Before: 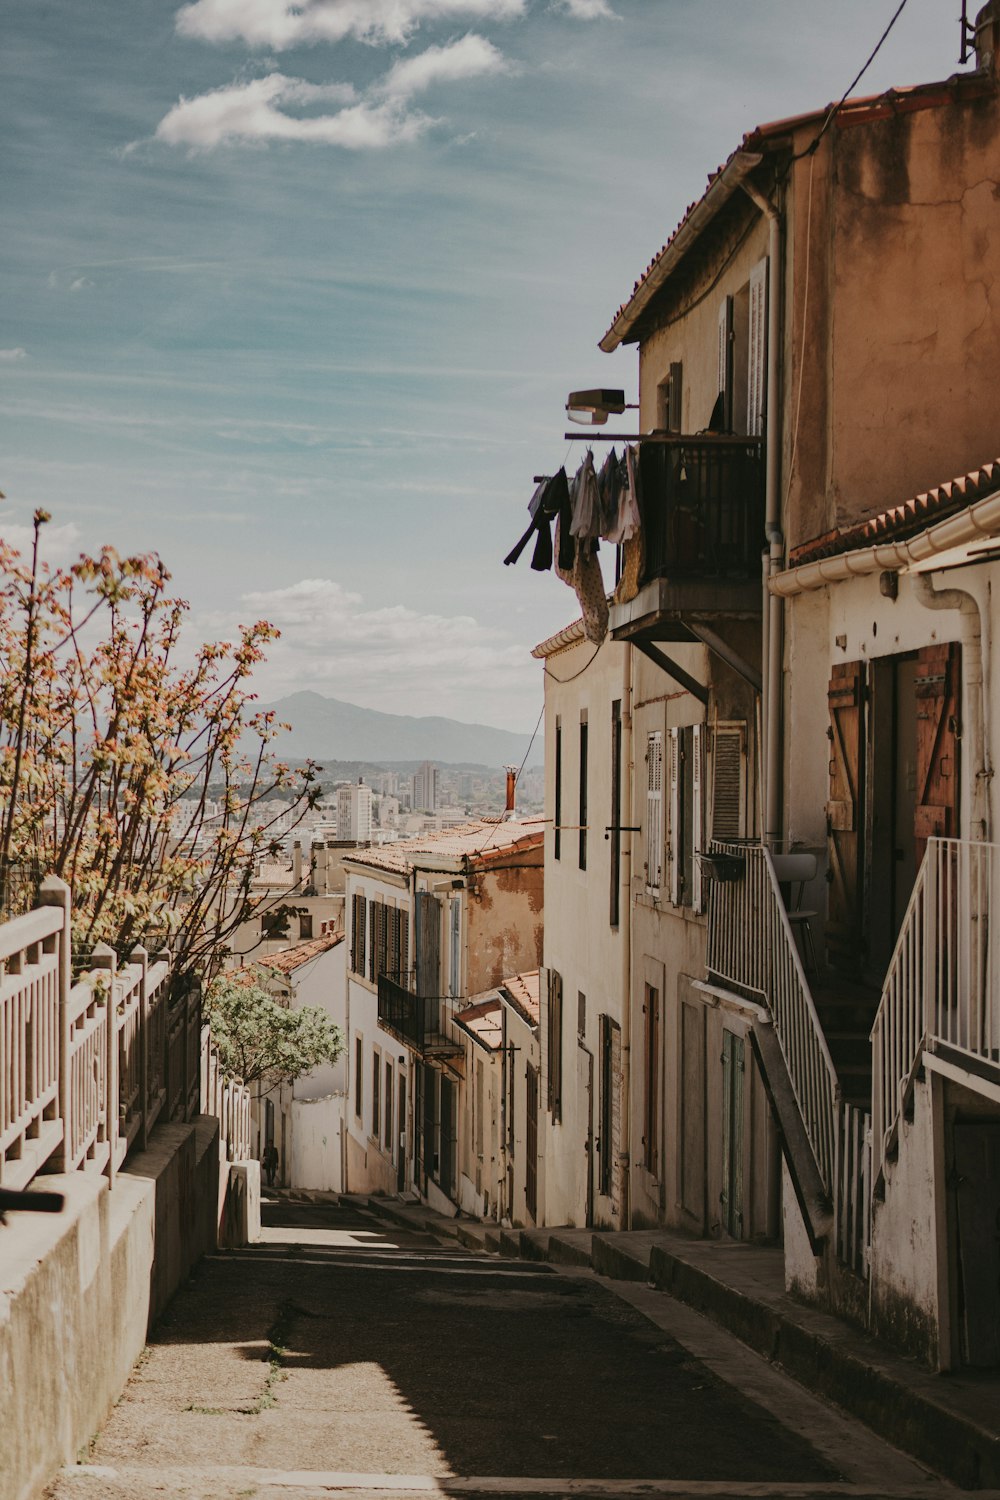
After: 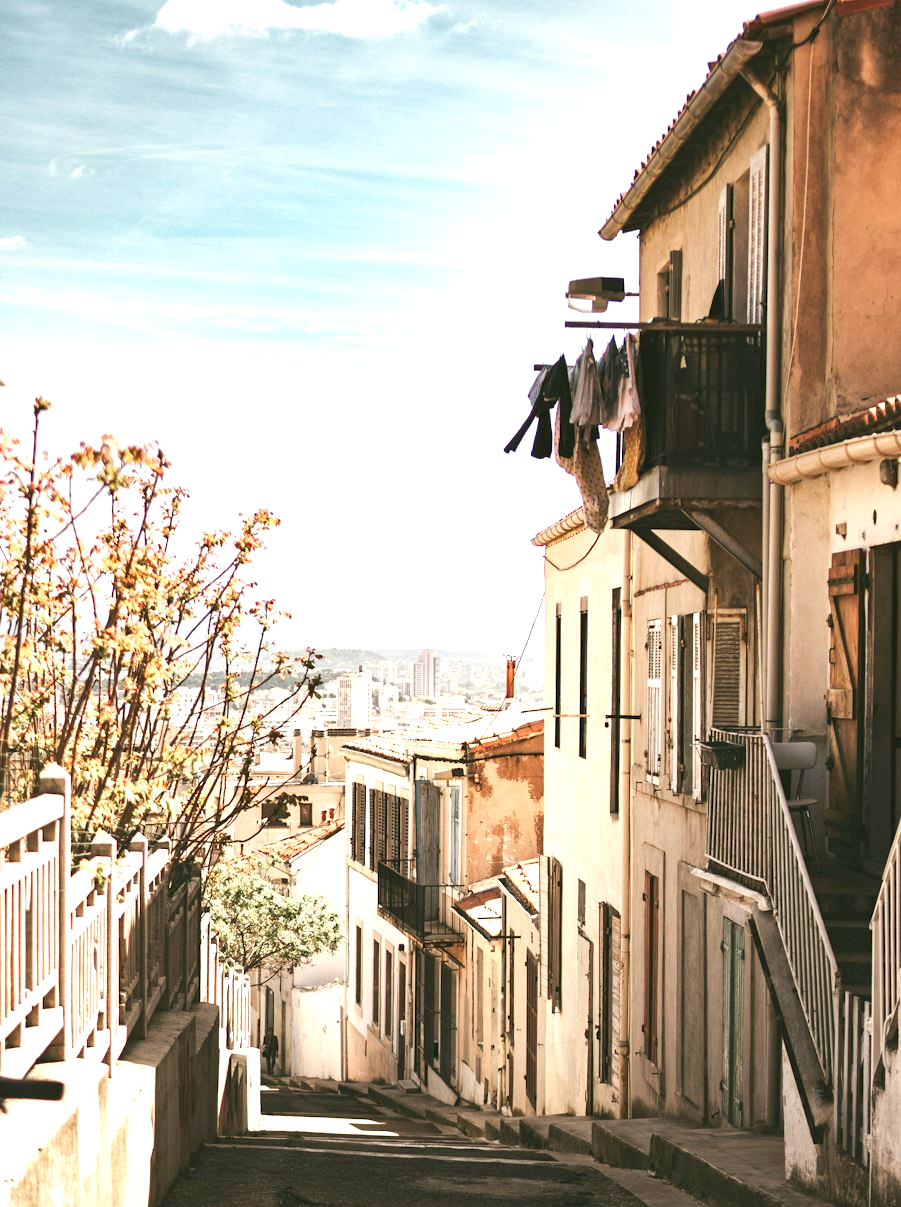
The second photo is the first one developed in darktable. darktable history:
exposure: black level correction 0.001, exposure 1.643 EV, compensate highlight preservation false
crop: top 7.477%, right 9.823%, bottom 12.006%
